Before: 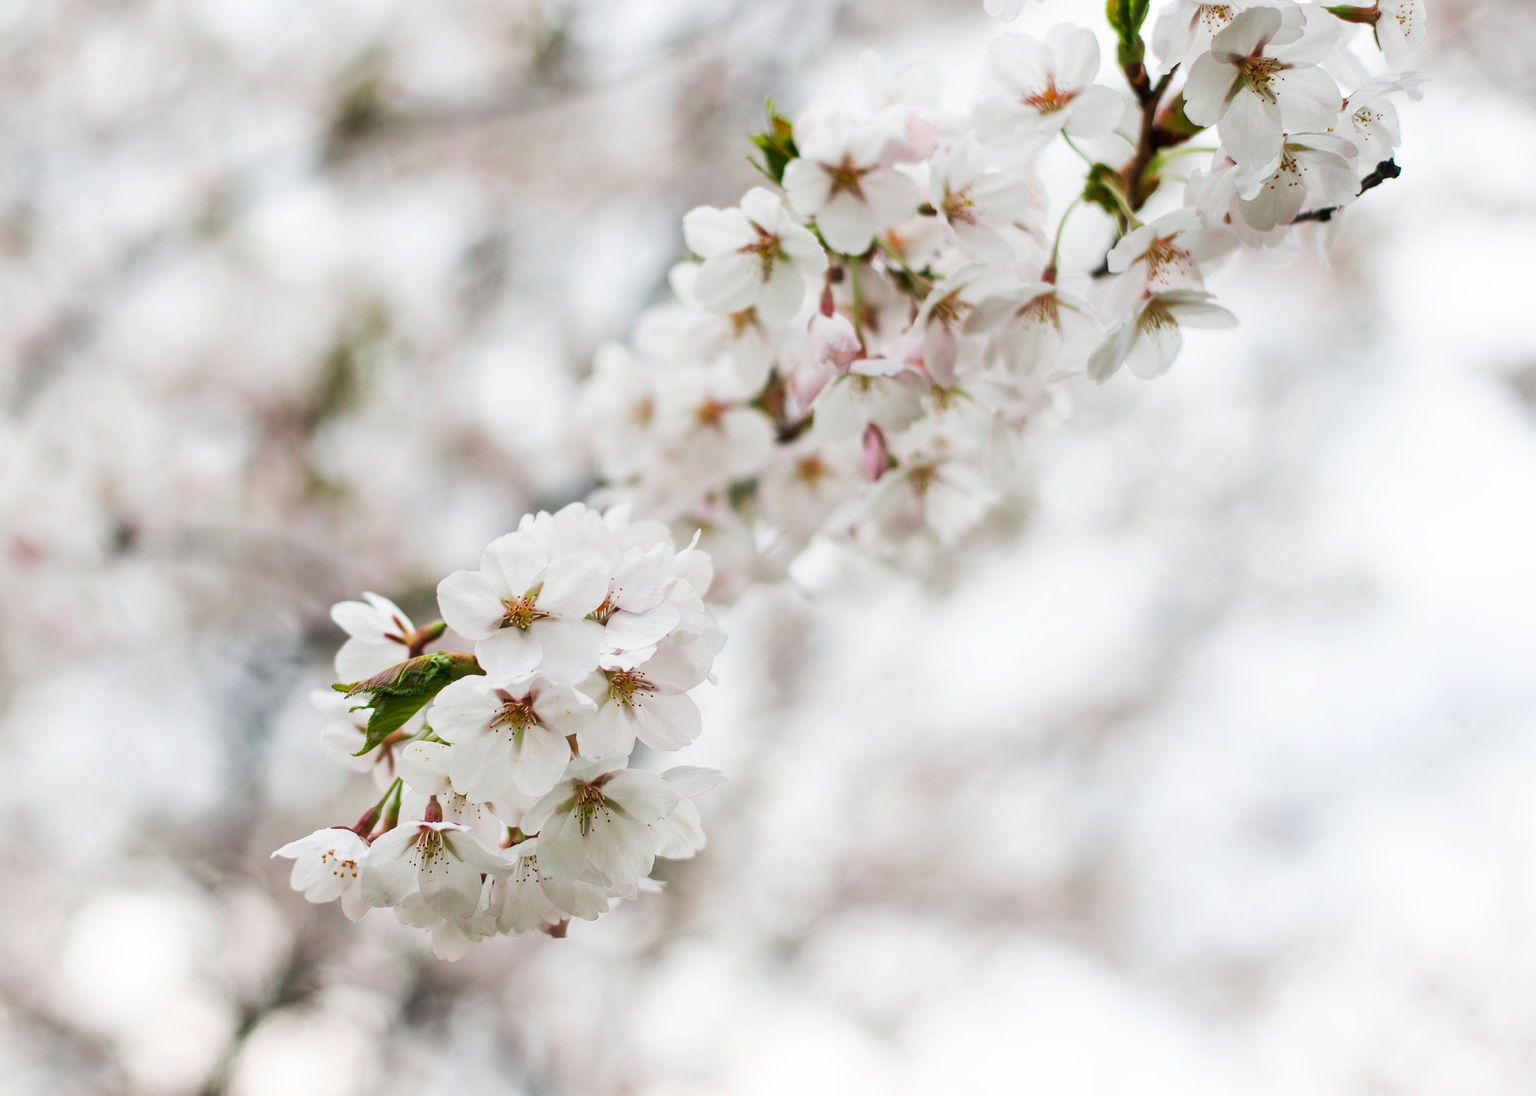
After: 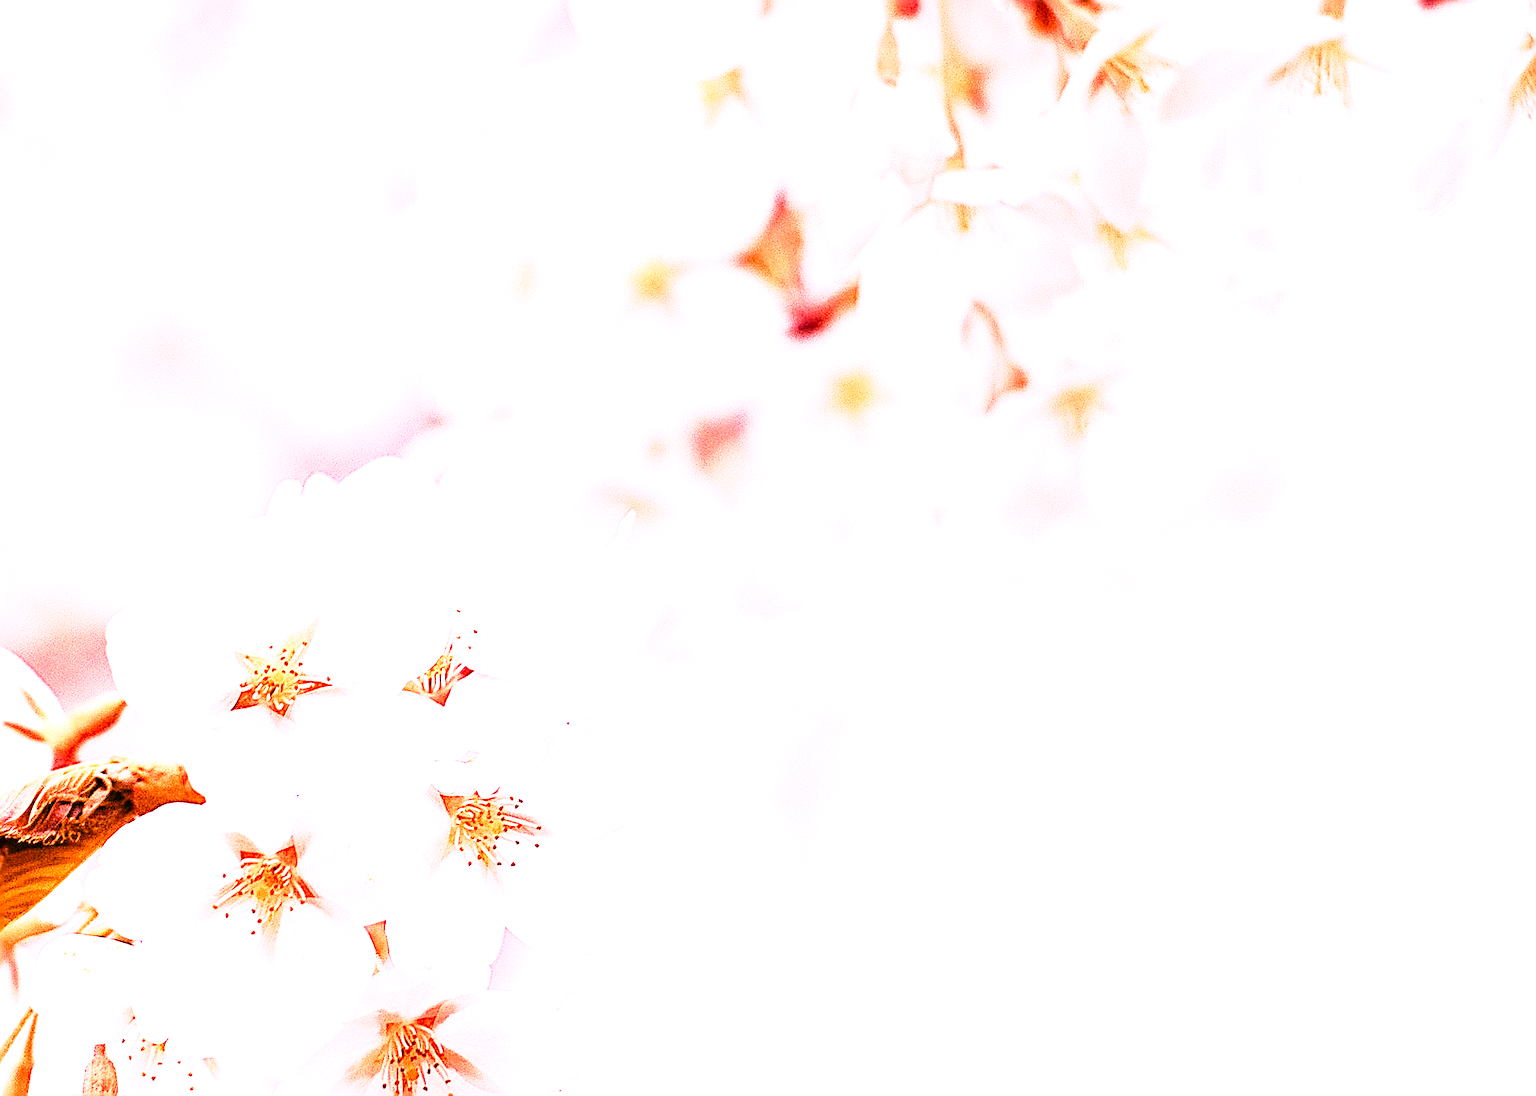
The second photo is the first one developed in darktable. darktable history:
color correction: highlights a* 5.81, highlights b* 4.84
base curve: curves: ch0 [(0, 0) (0.028, 0.03) (0.121, 0.232) (0.46, 0.748) (0.859, 0.968) (1, 1)], preserve colors none
crop: left 25%, top 25%, right 25%, bottom 25%
white balance: red 4.26, blue 1.802
tone curve: curves: ch0 [(0, 0) (0.153, 0.056) (1, 1)], color space Lab, linked channels, preserve colors none
sharpen: amount 0.901
